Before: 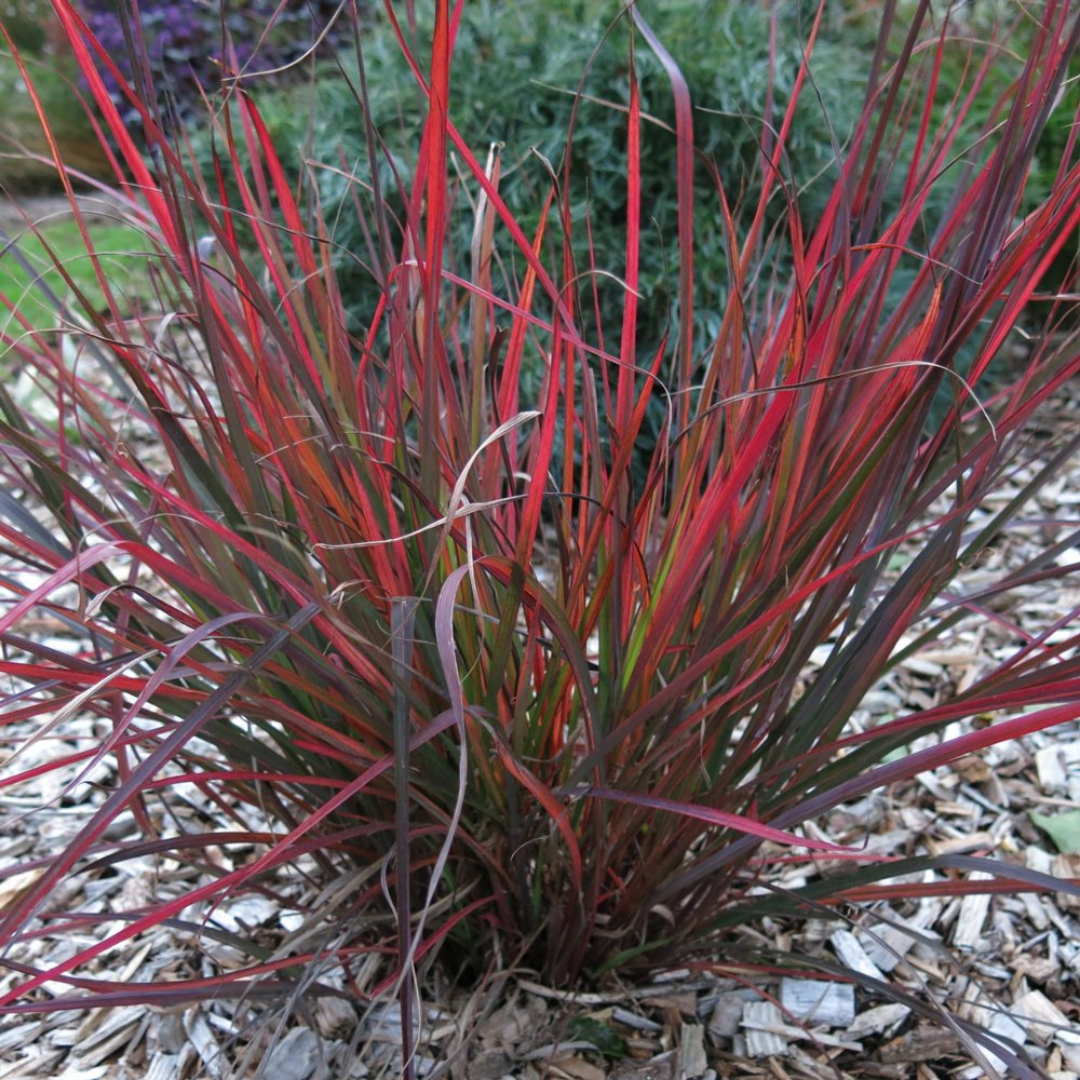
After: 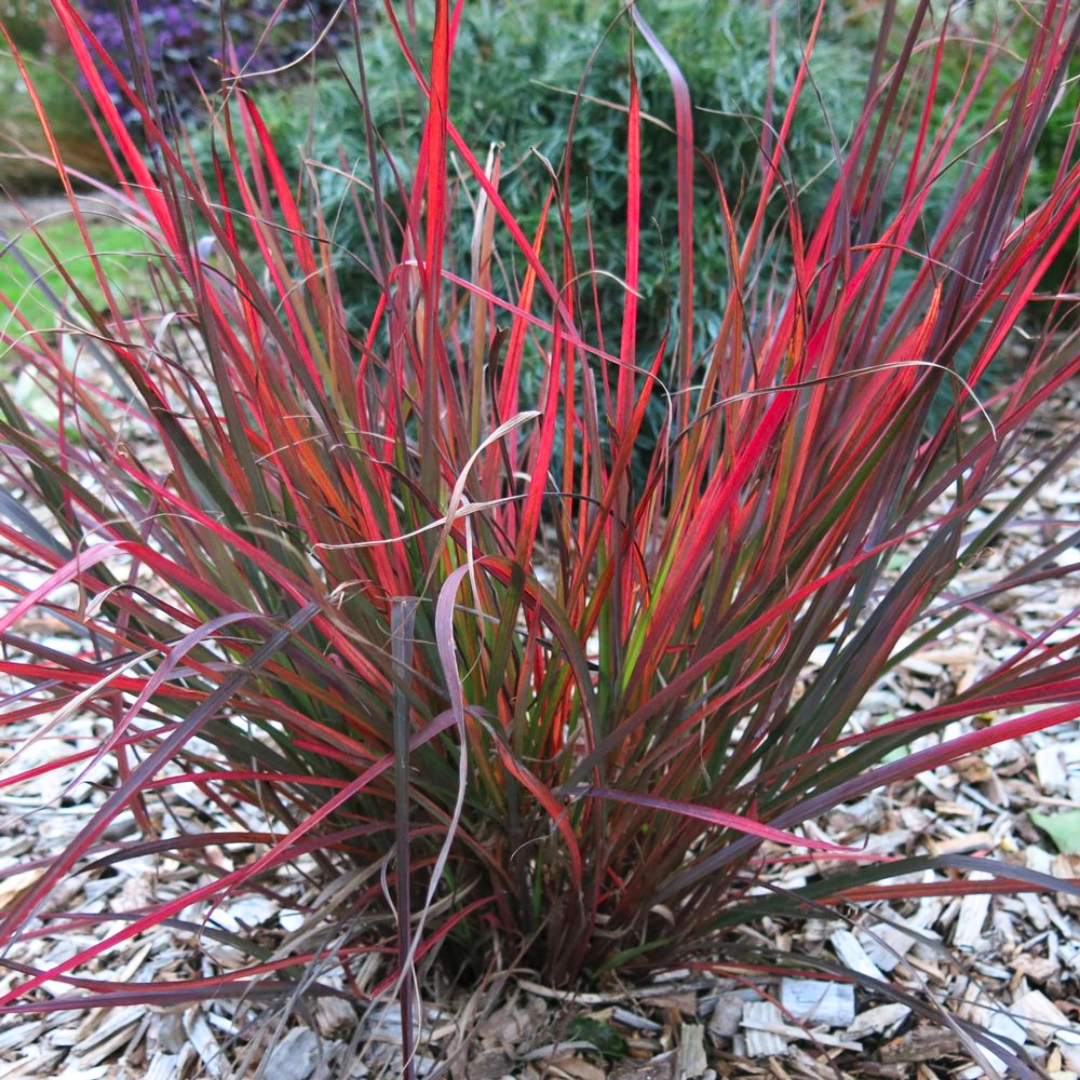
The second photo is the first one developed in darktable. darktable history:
contrast brightness saturation: contrast 0.205, brightness 0.16, saturation 0.23
